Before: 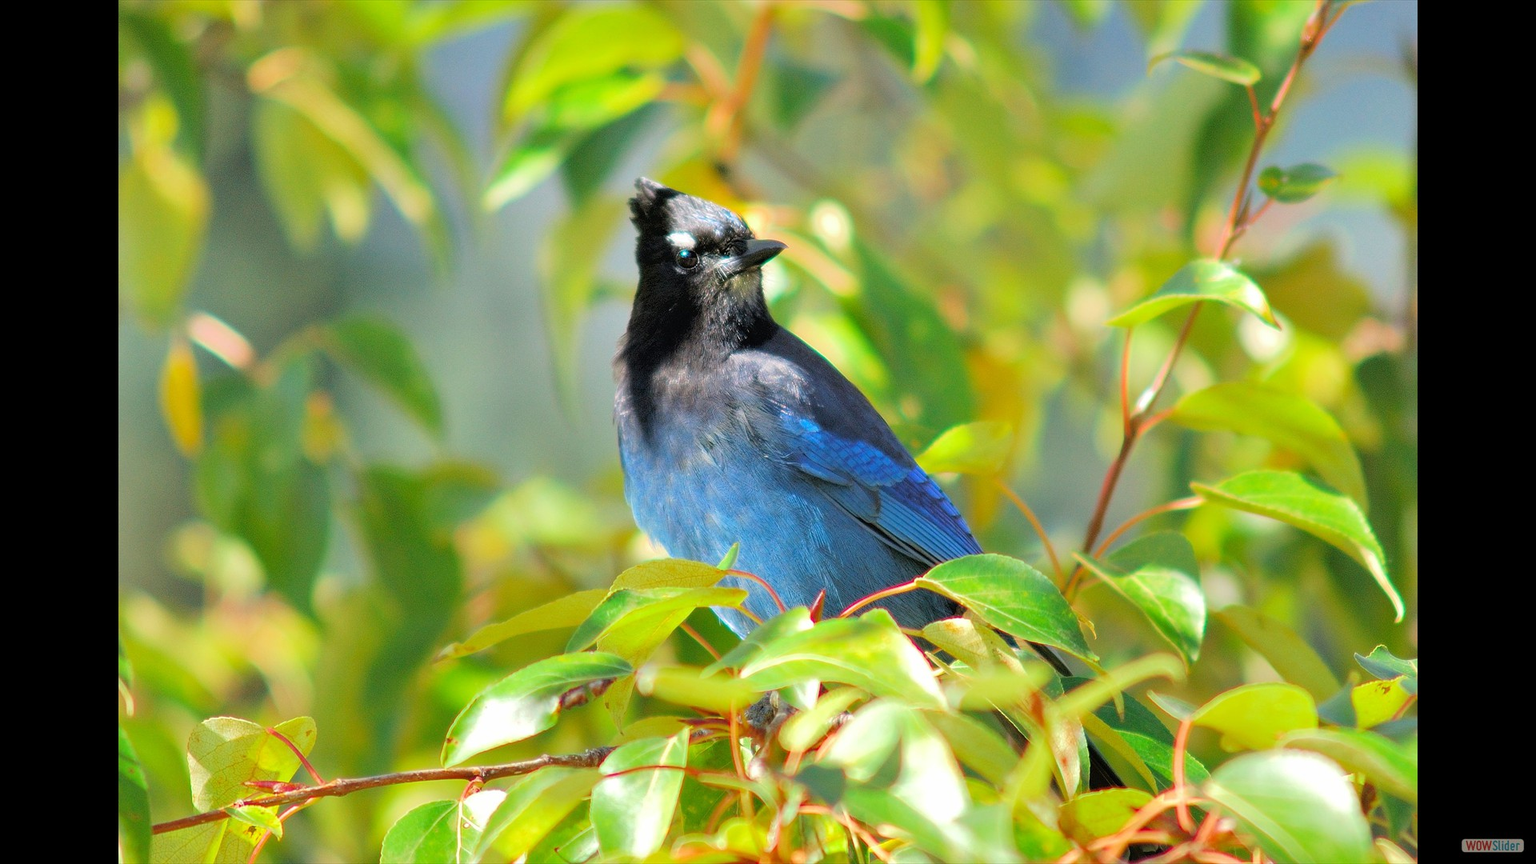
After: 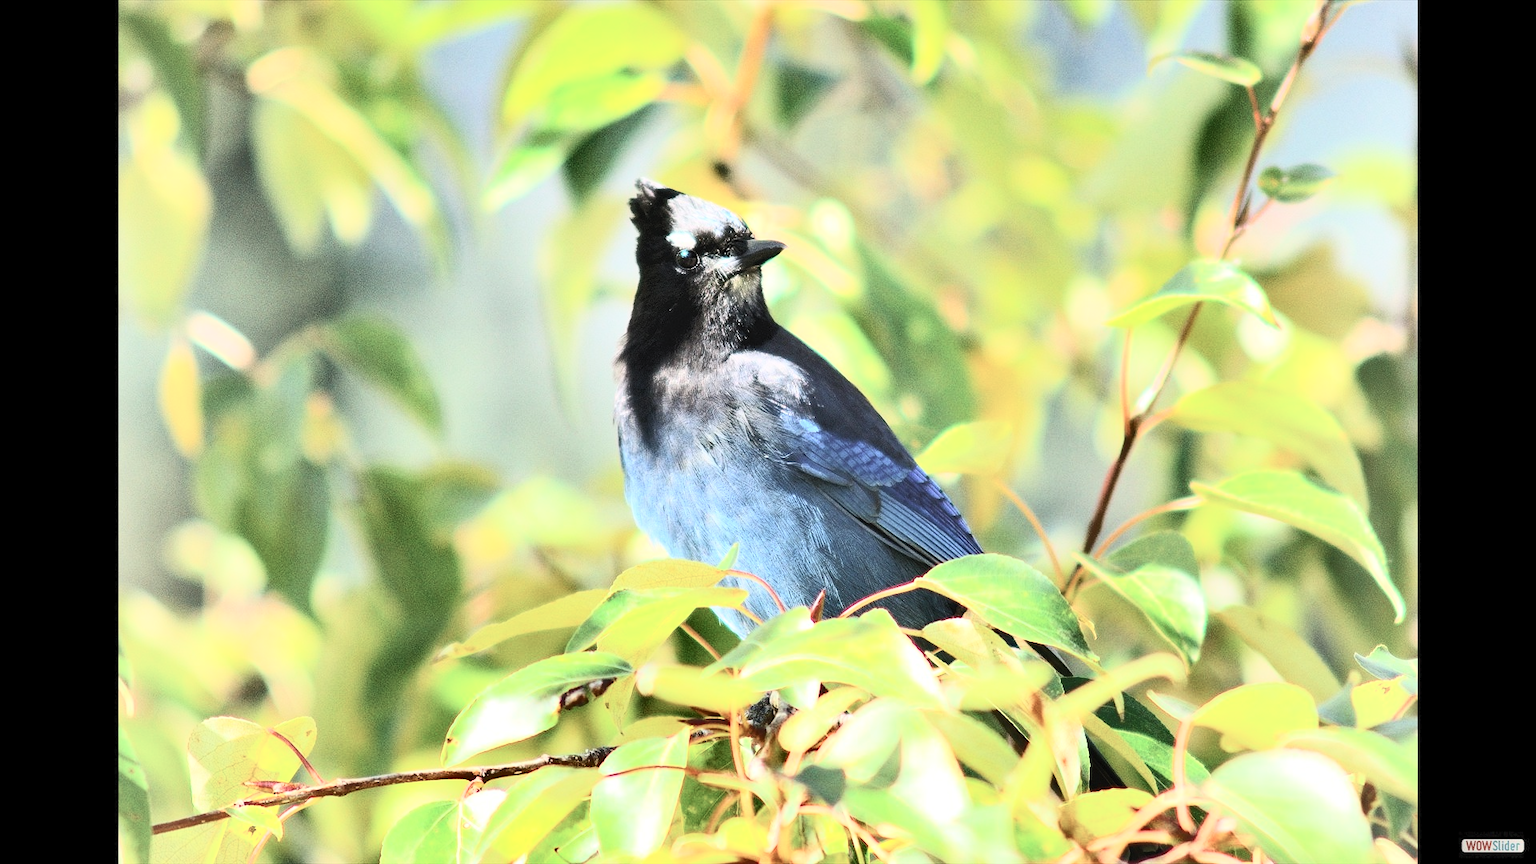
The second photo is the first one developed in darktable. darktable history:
contrast brightness saturation: contrast 0.57, brightness 0.57, saturation -0.34
shadows and highlights: soften with gaussian
